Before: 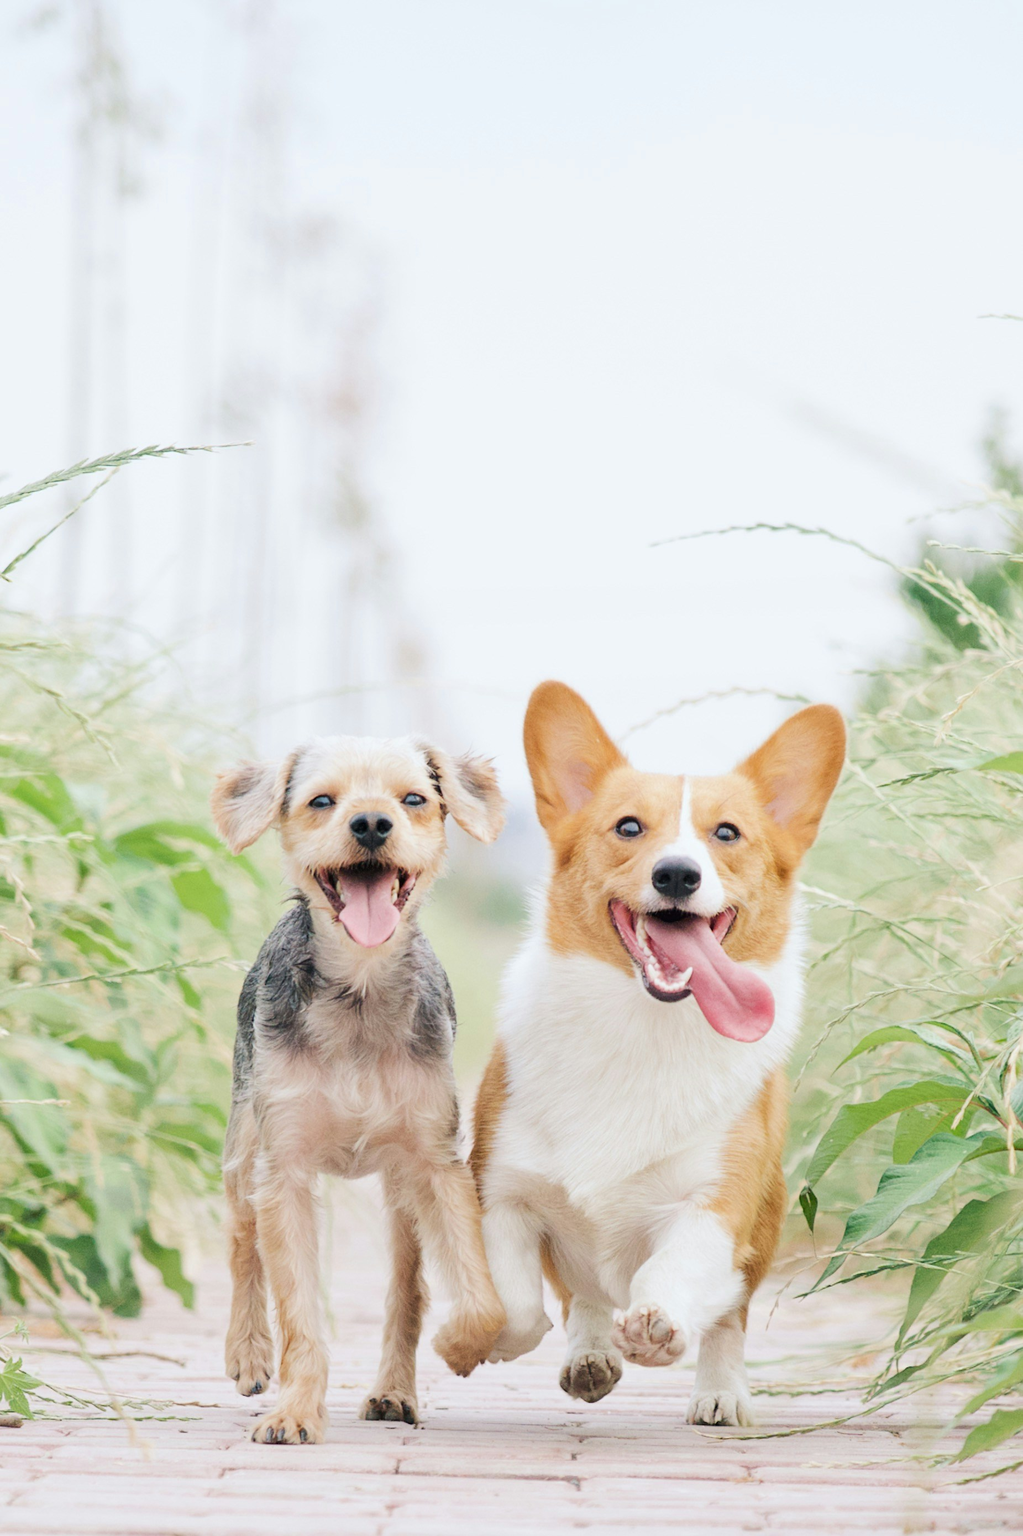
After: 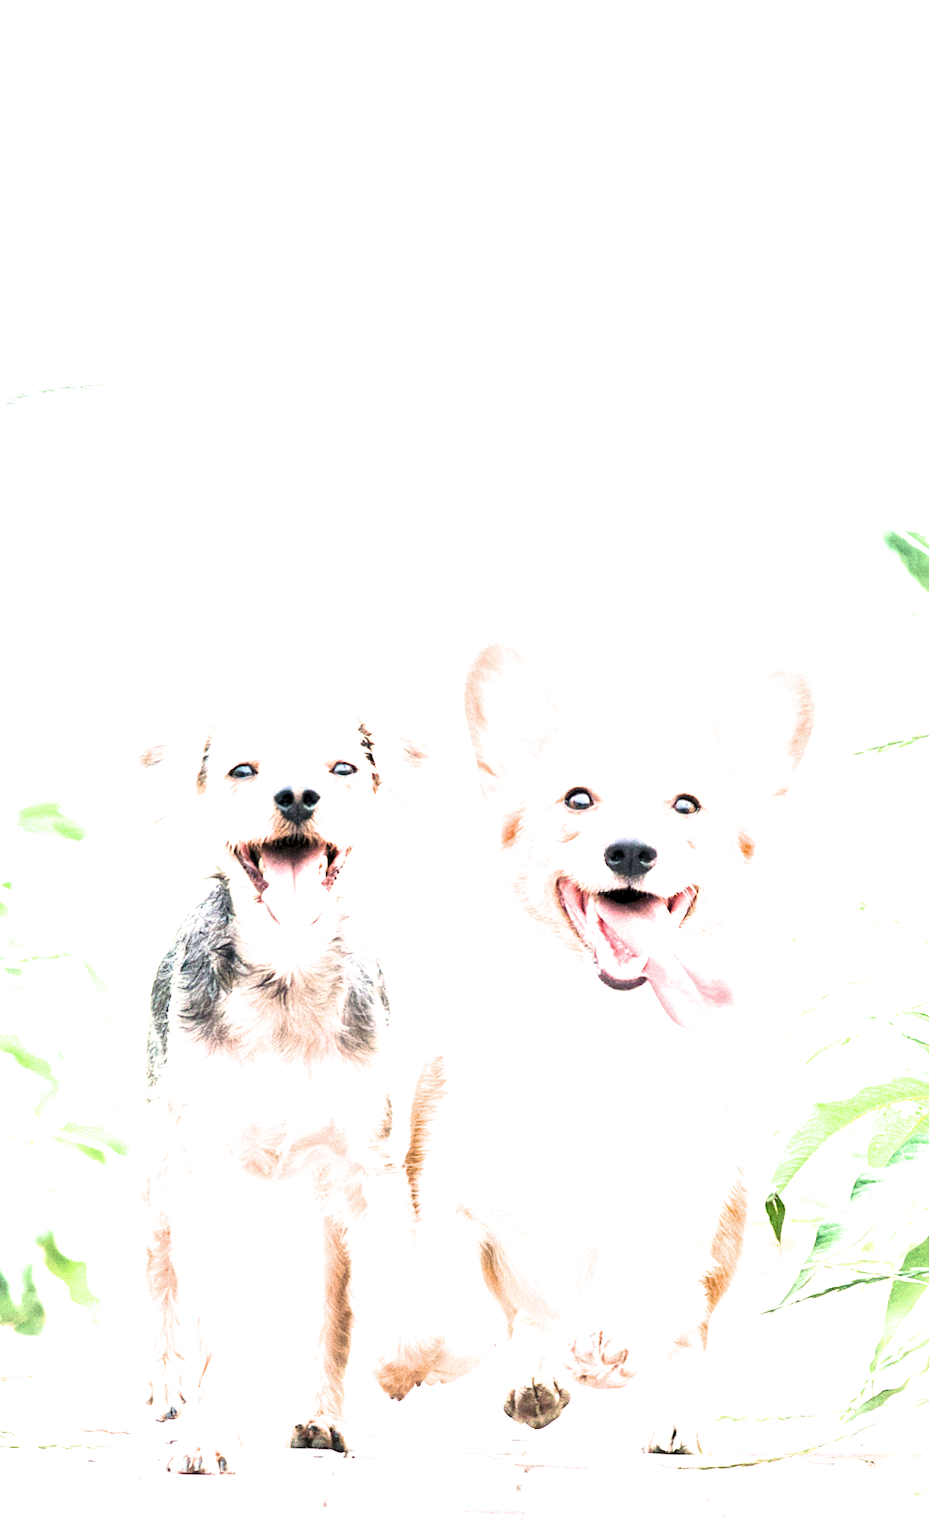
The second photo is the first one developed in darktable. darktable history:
local contrast: highlights 104%, shadows 103%, detail 119%, midtone range 0.2
filmic rgb: black relative exposure -8.01 EV, white relative exposure 2.46 EV, hardness 6.37, iterations of high-quality reconstruction 0
exposure: black level correction 0, exposure 1.452 EV, compensate highlight preservation false
crop: left 9.799%, top 6.333%, right 7.137%, bottom 2.286%
